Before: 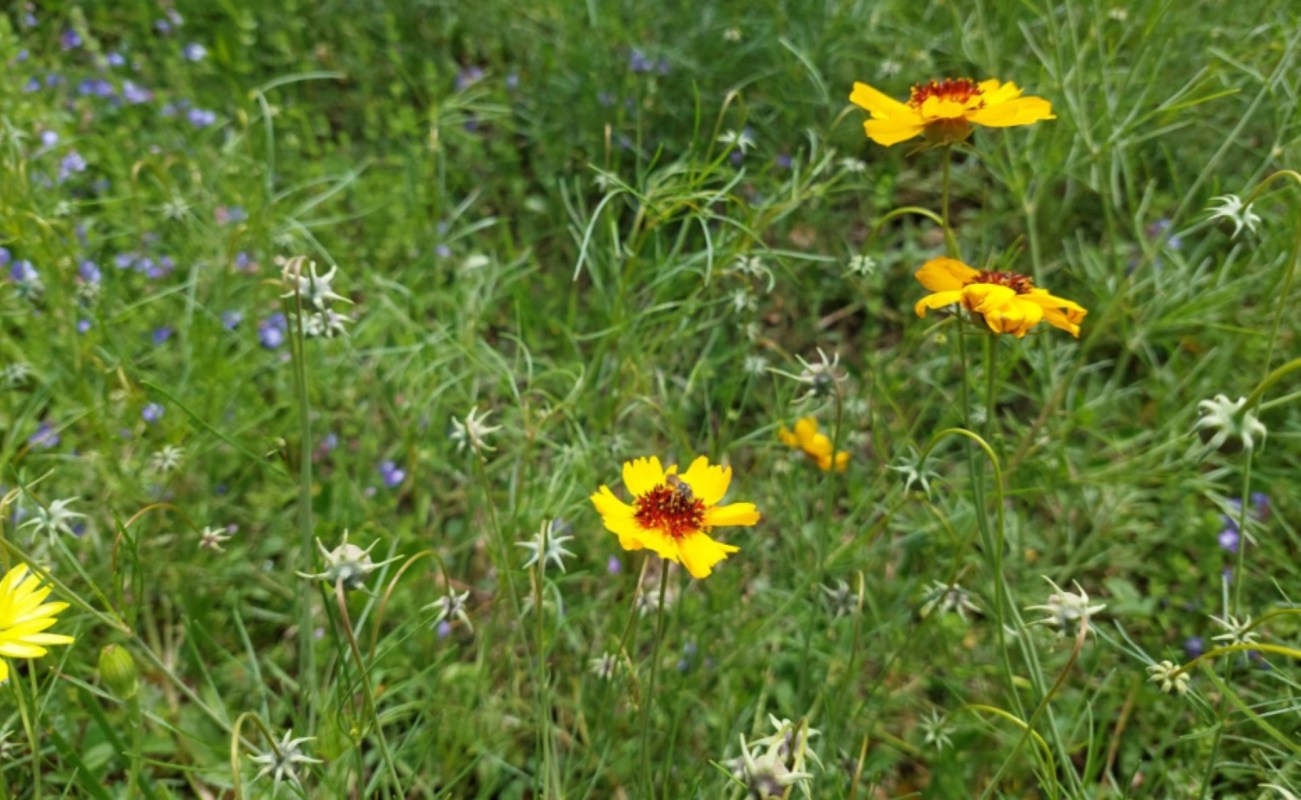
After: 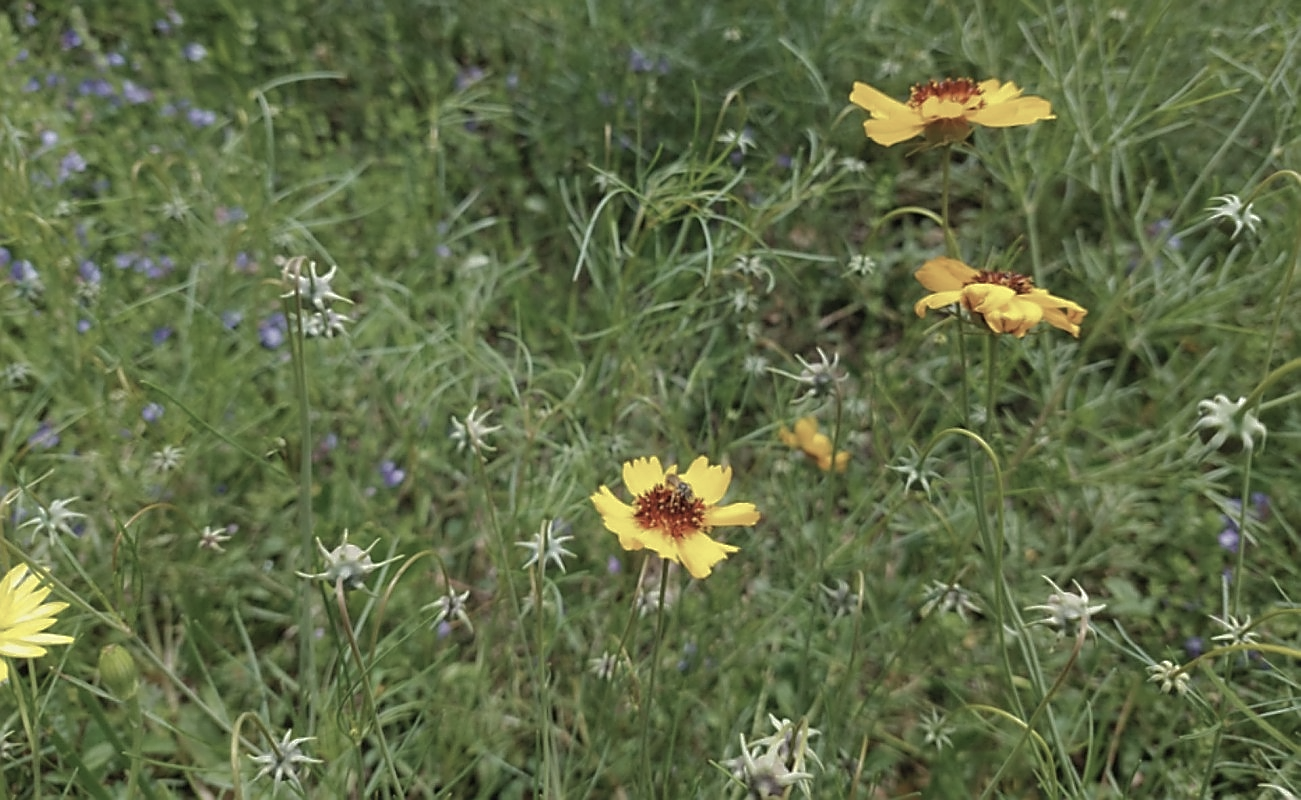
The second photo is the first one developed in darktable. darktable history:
contrast brightness saturation: contrast -0.05, saturation -0.41
rgb curve: curves: ch0 [(0, 0) (0.175, 0.154) (0.785, 0.663) (1, 1)]
sharpen: radius 1.4, amount 1.25, threshold 0.7
